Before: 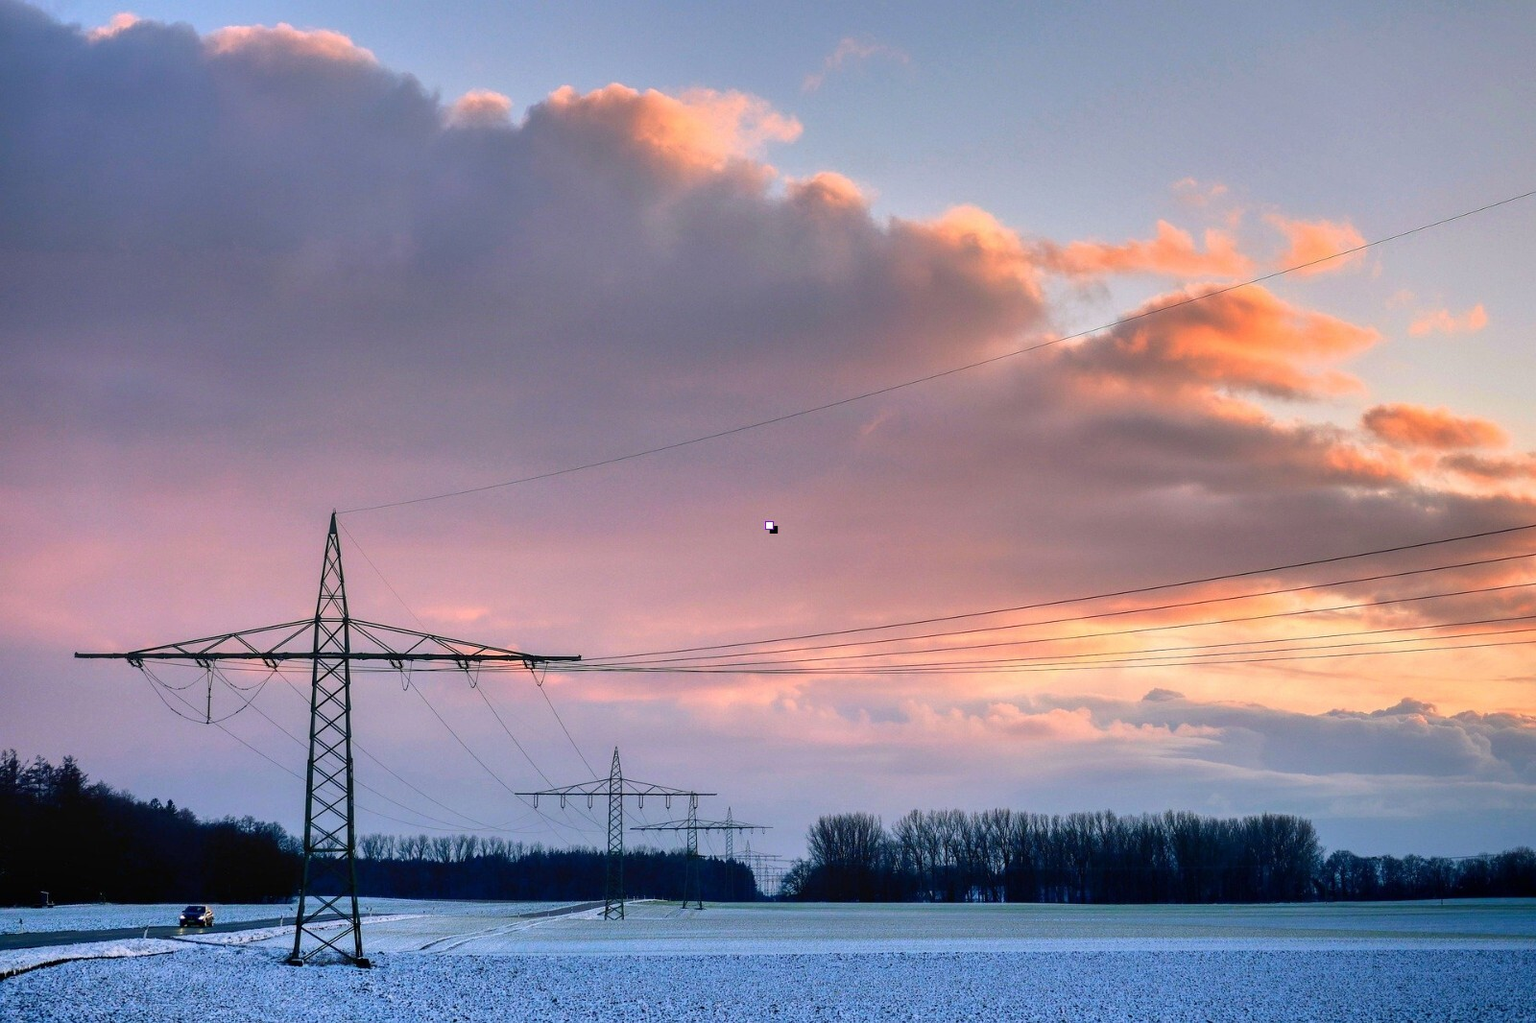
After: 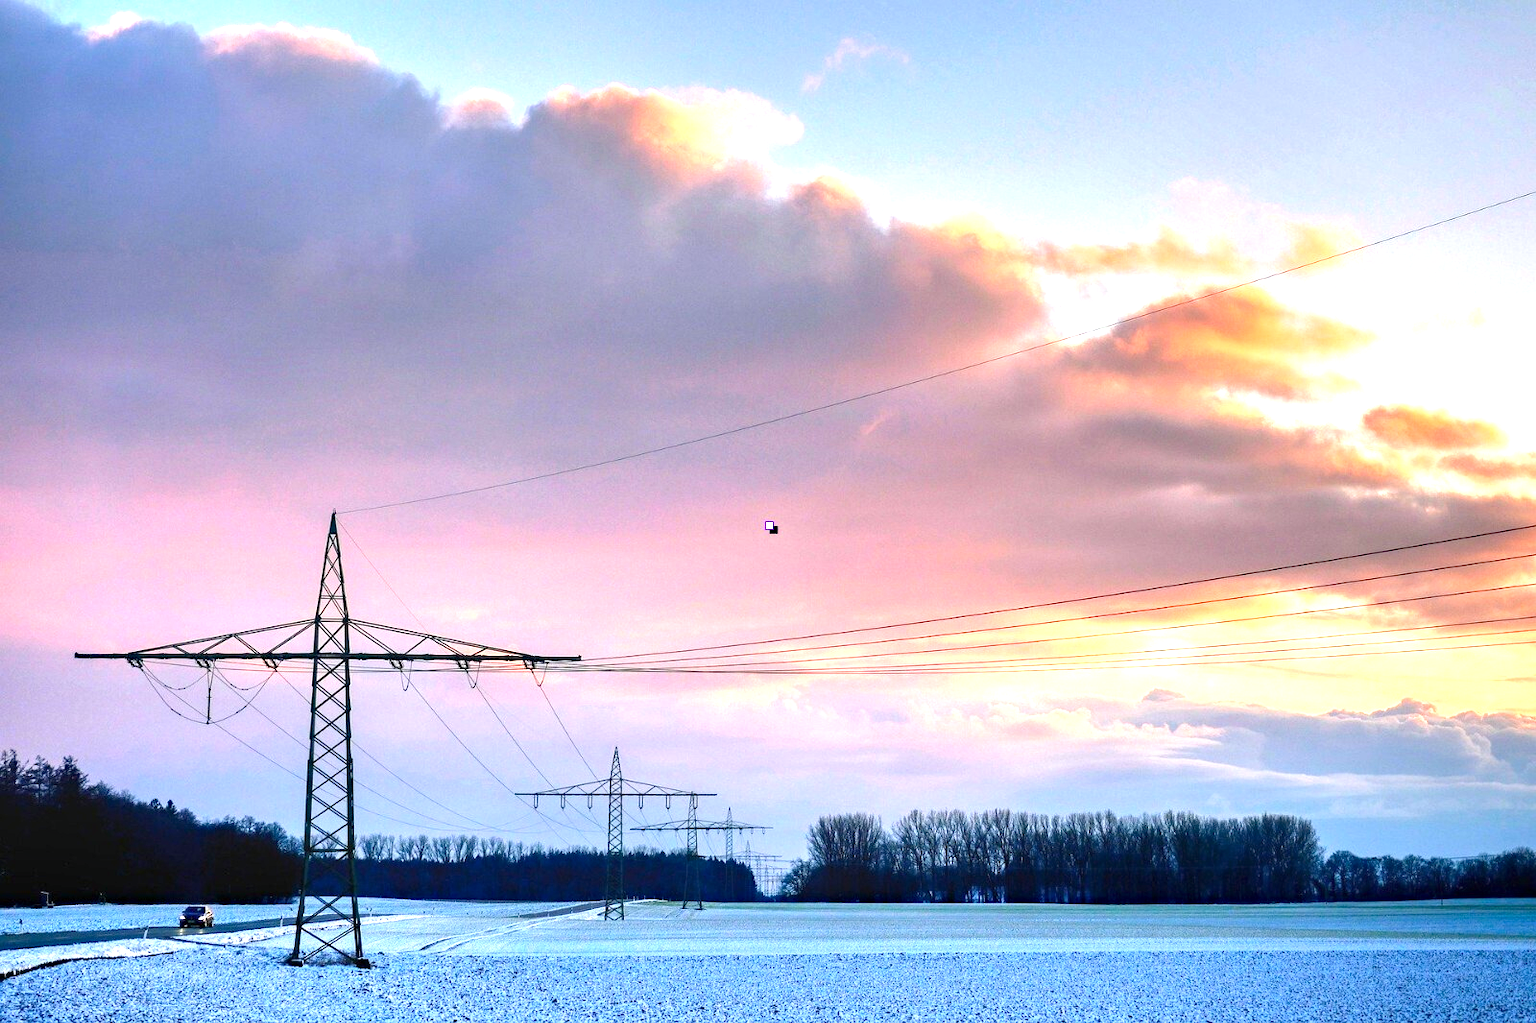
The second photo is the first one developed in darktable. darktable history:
exposure: black level correction 0, exposure 1.2 EV, compensate exposure bias true, compensate highlight preservation false
haze removal: compatibility mode true, adaptive false
